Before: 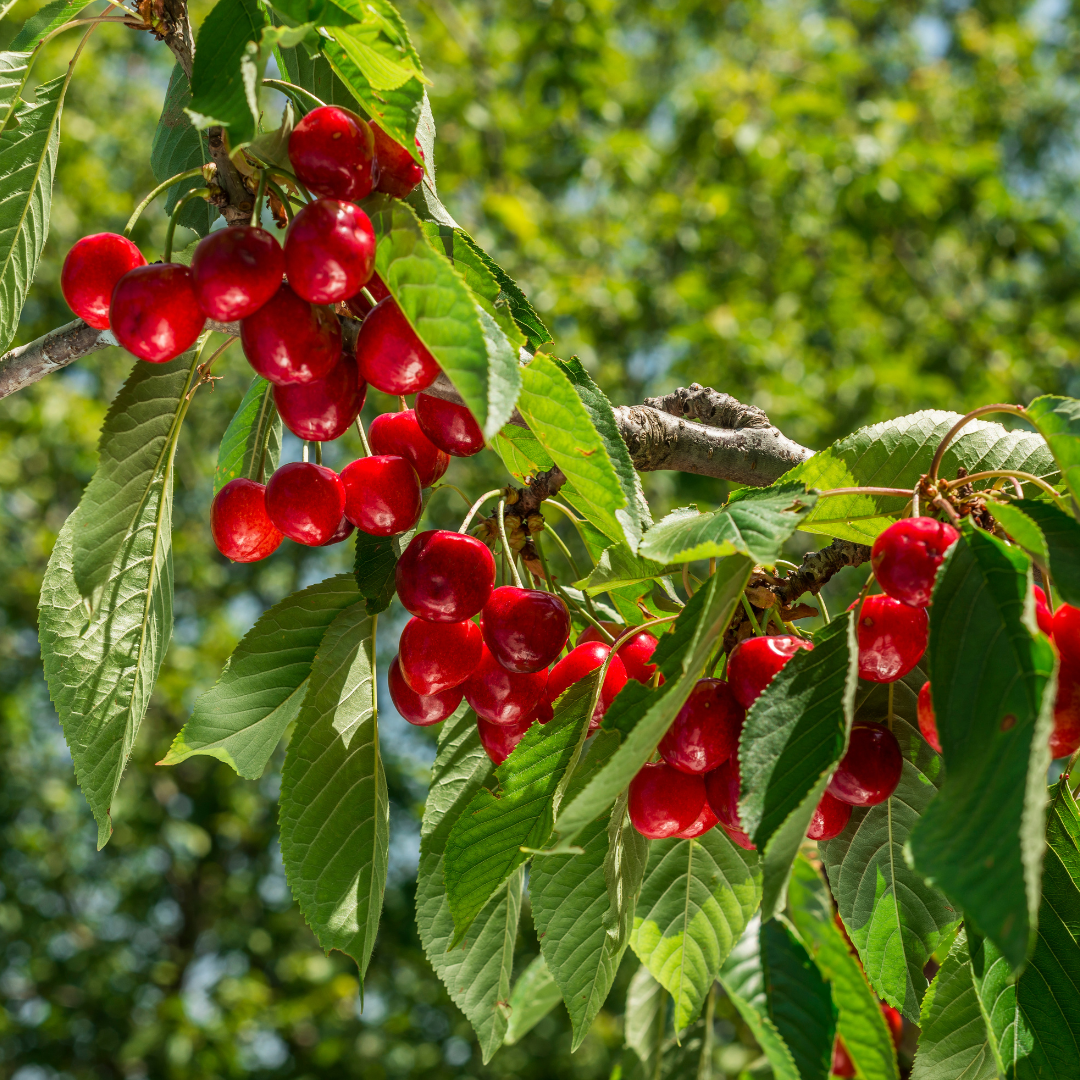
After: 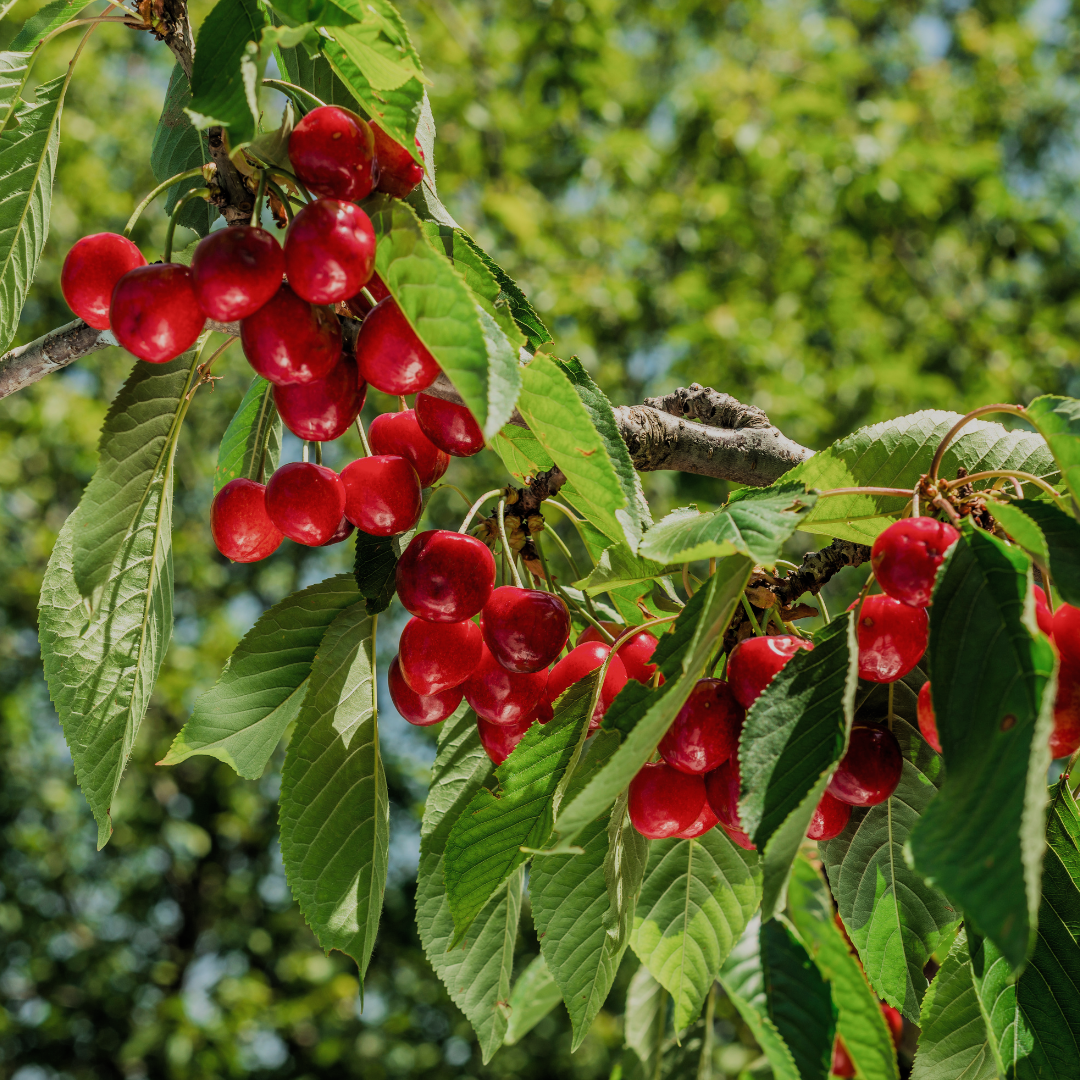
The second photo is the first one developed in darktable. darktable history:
filmic rgb: black relative exposure -7.17 EV, white relative exposure 5.37 EV, threshold 2.96 EV, hardness 3.02, add noise in highlights 0, color science v3 (2019), use custom middle-gray values true, contrast in highlights soft, enable highlight reconstruction true
